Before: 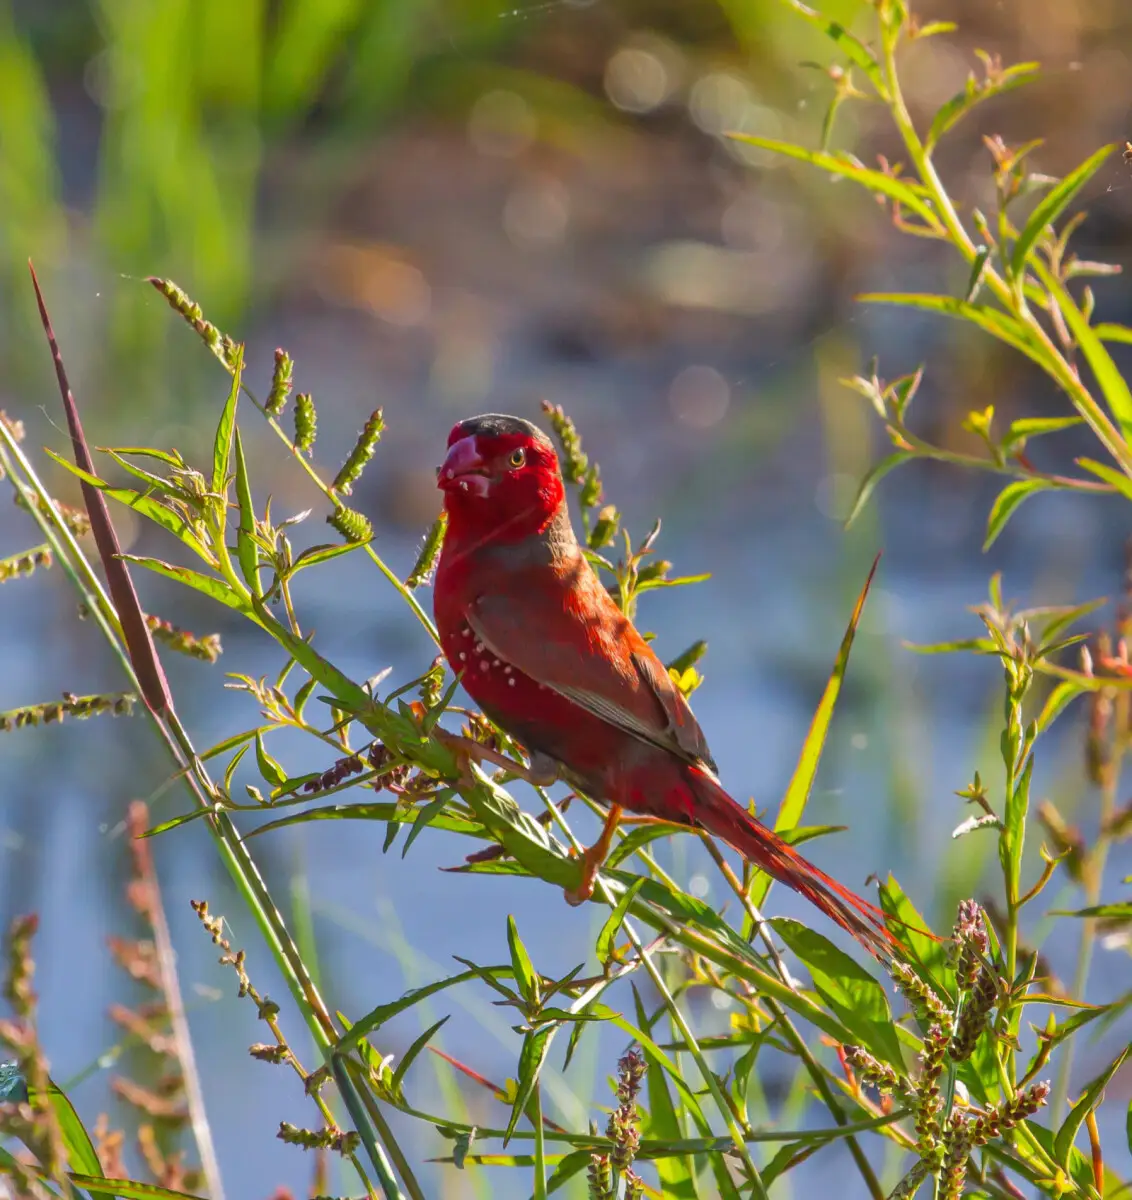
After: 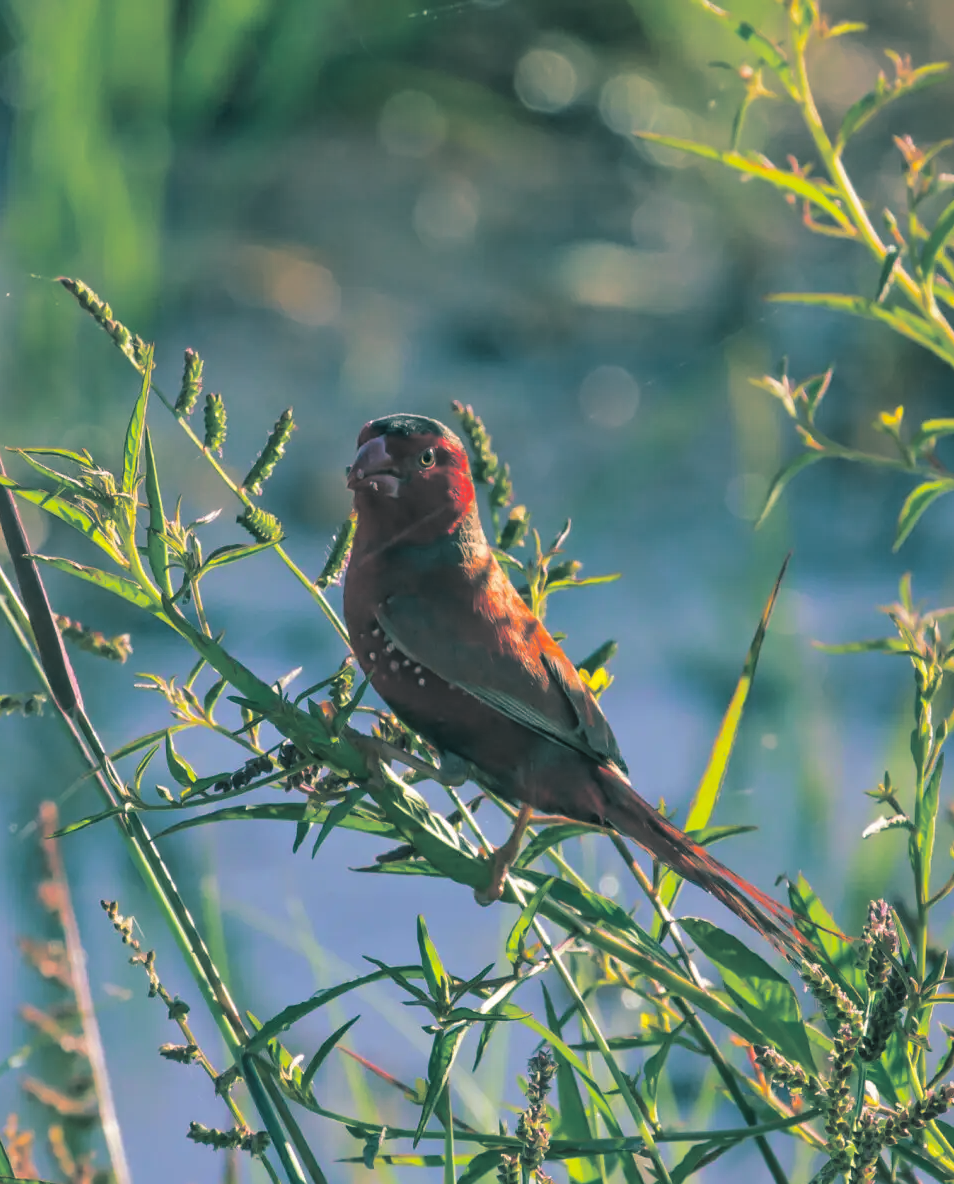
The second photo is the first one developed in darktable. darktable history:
split-toning: shadows › hue 186.43°, highlights › hue 49.29°, compress 30.29%
crop: left 8.026%, right 7.374%
